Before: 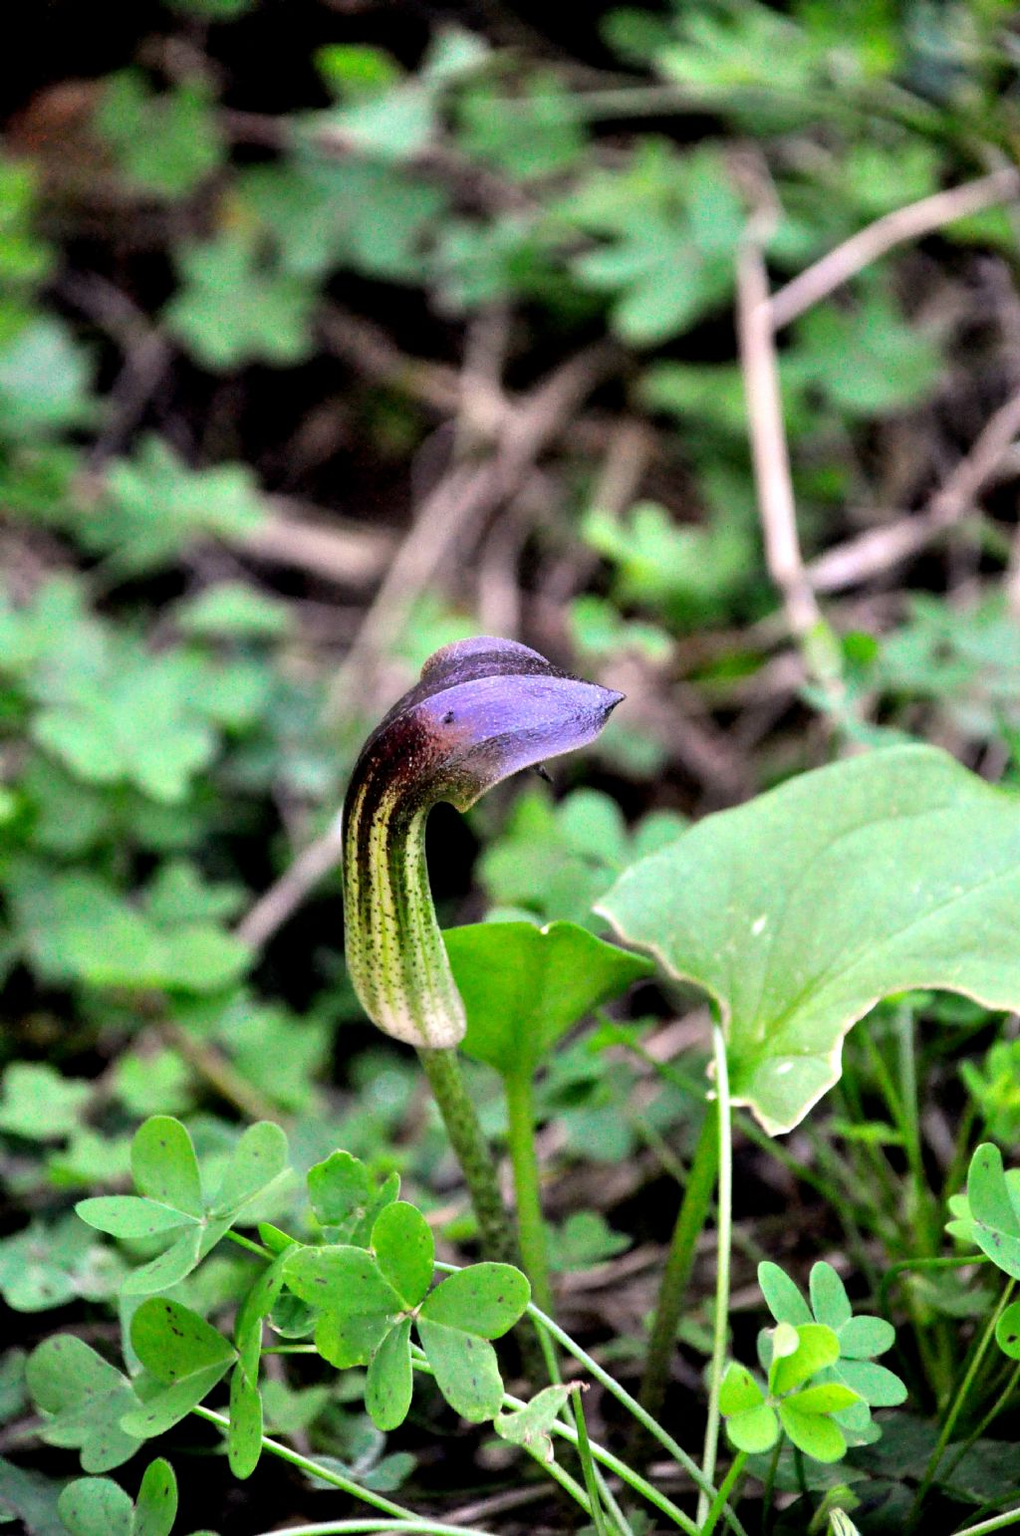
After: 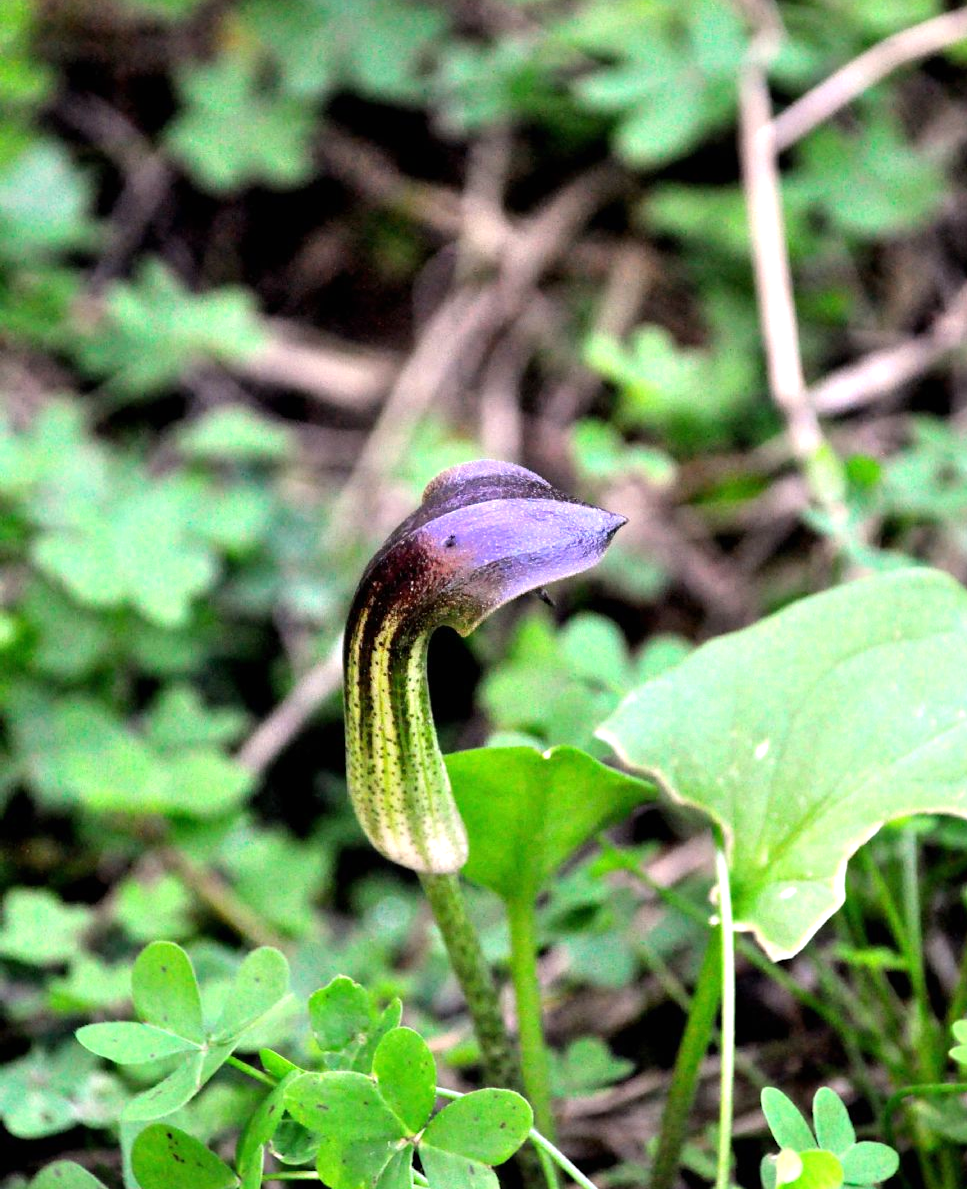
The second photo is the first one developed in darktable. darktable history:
crop and rotate: angle 0.04°, top 11.633%, right 5.451%, bottom 11.12%
exposure: black level correction 0, exposure 0.397 EV, compensate highlight preservation false
